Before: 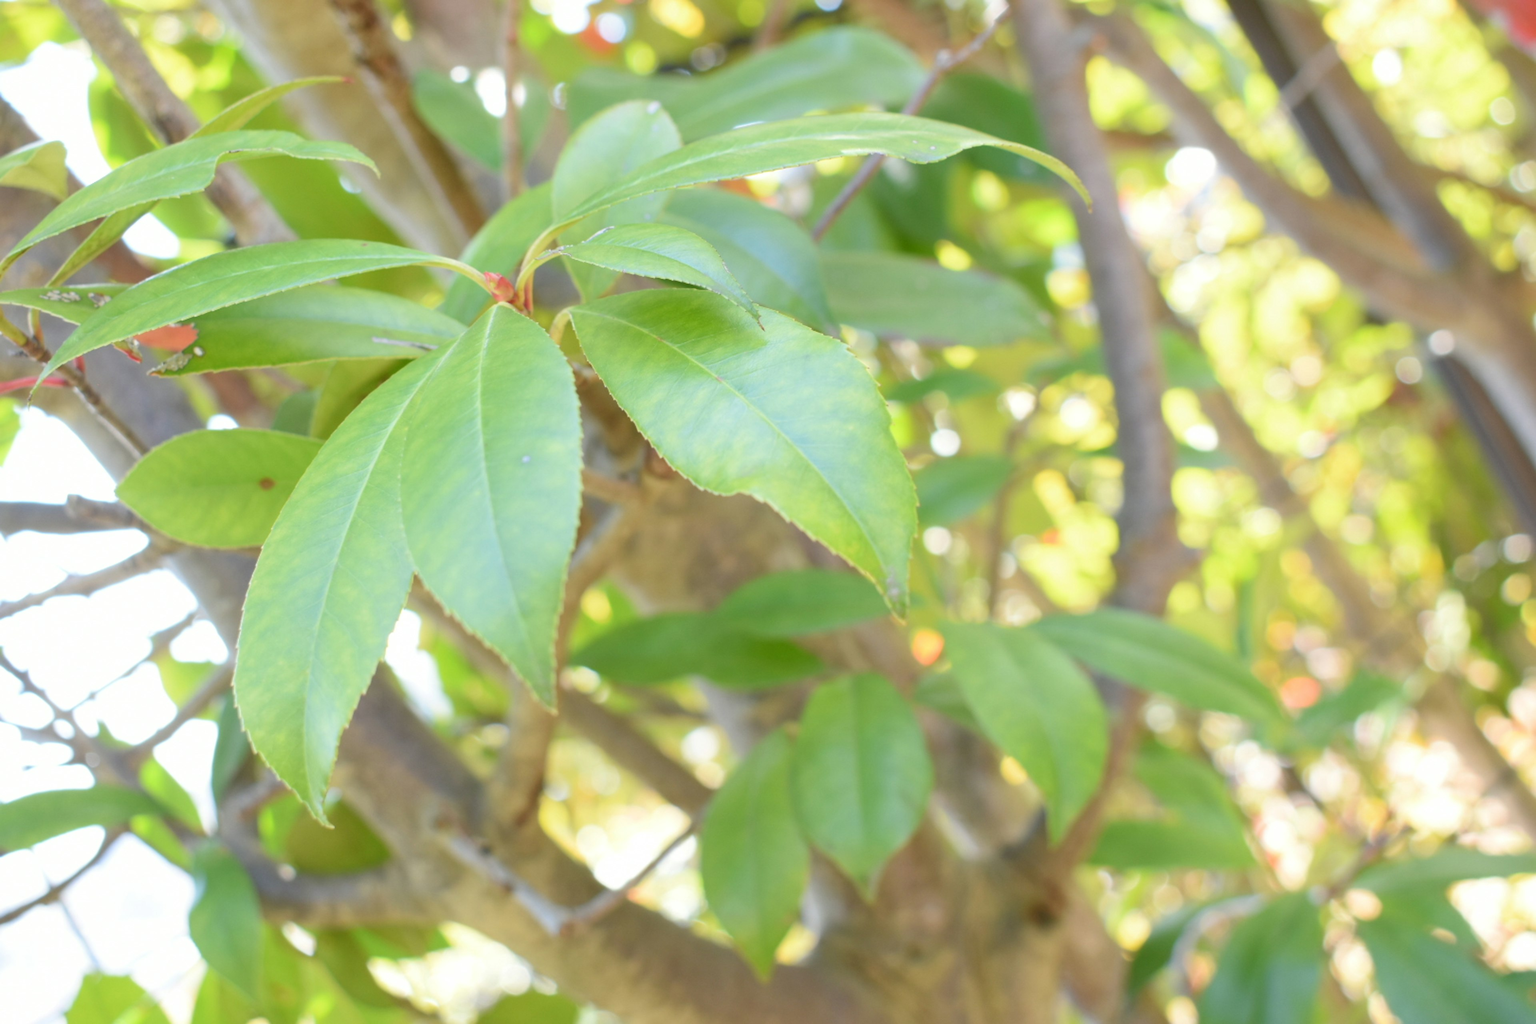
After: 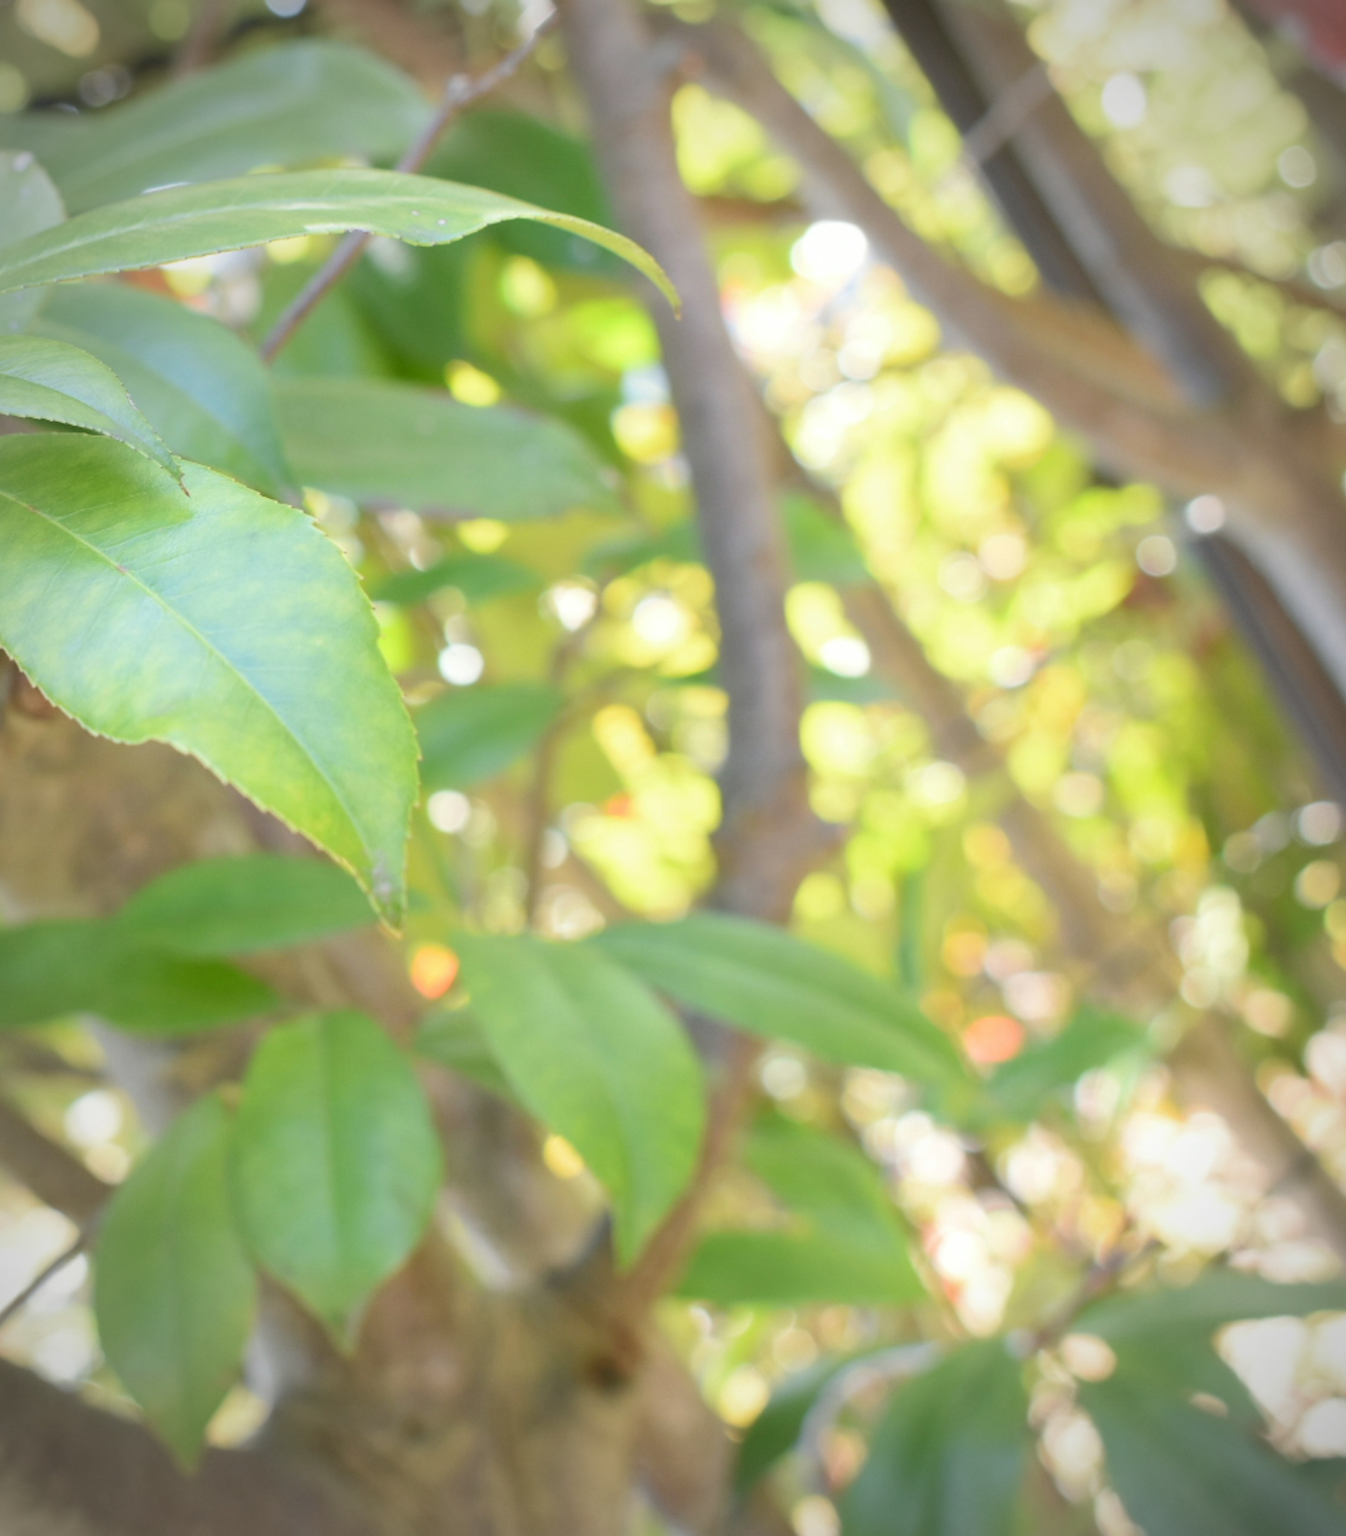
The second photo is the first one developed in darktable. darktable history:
vignetting: fall-off start 73.98%, unbound false
crop: left 41.567%
